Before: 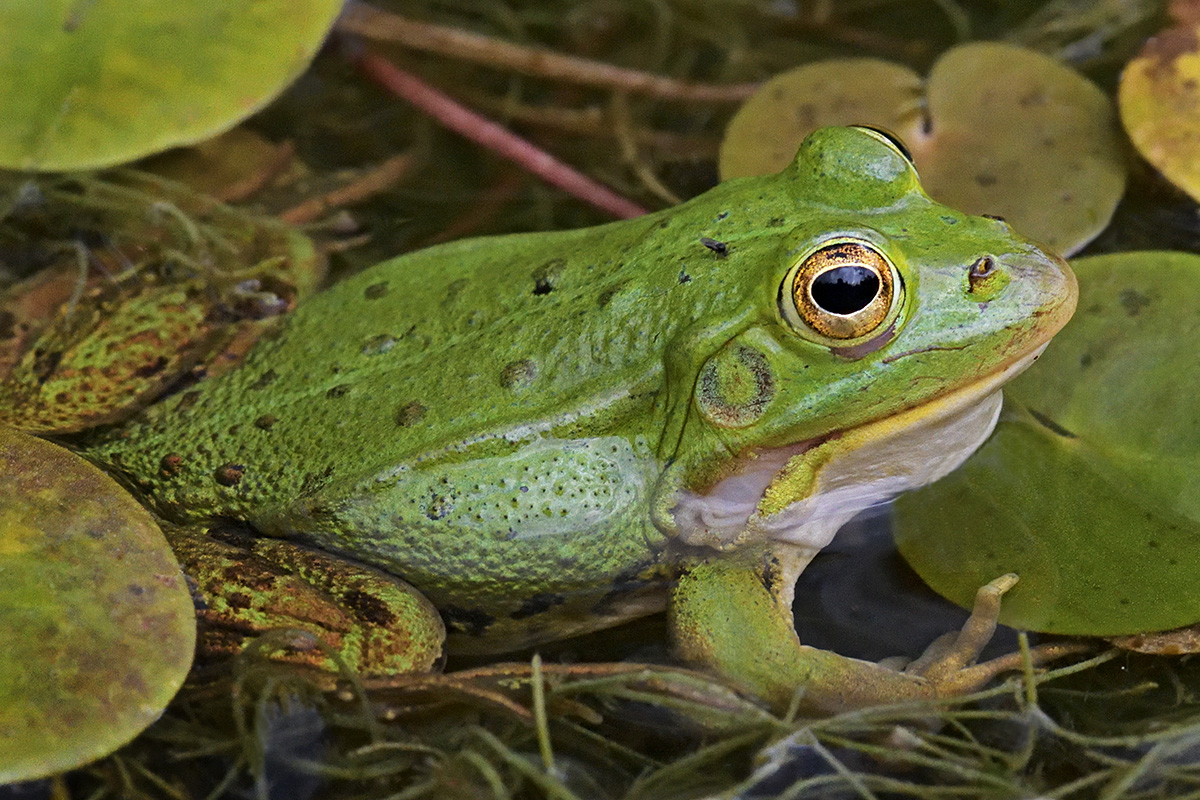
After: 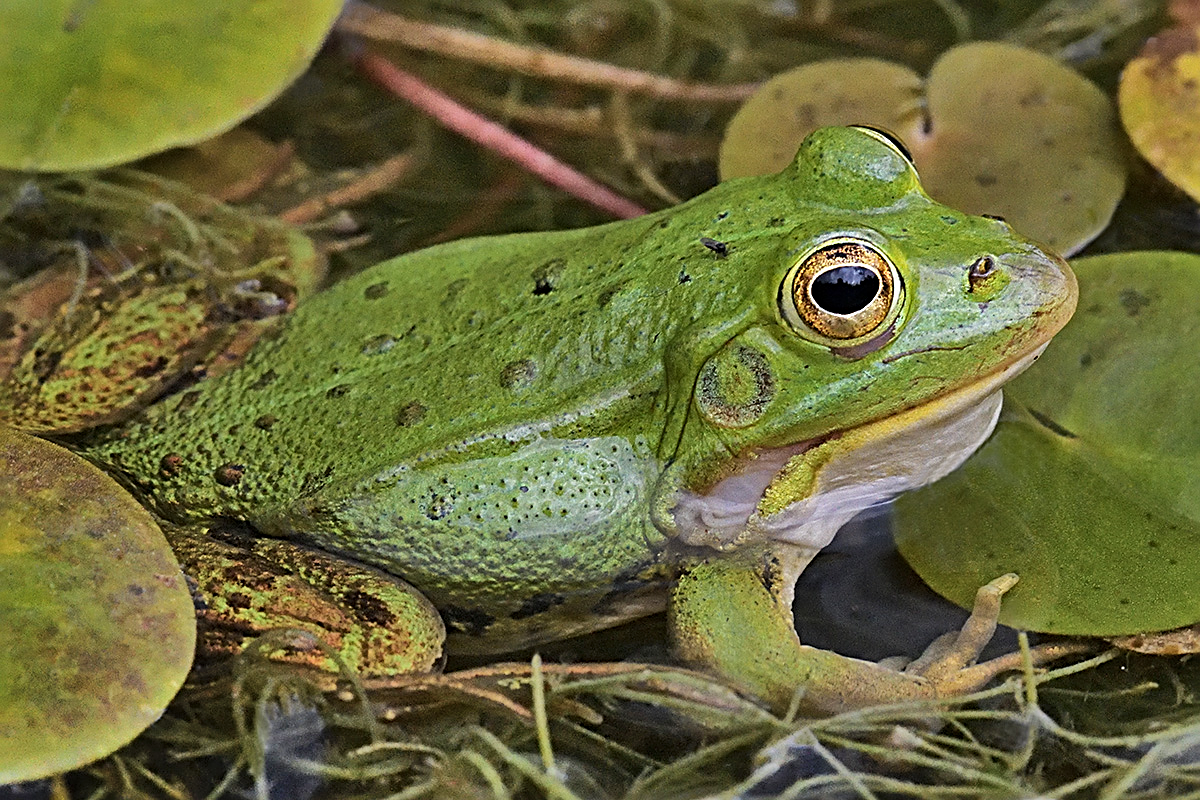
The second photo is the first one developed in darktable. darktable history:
shadows and highlights: shadows 74.84, highlights -25.84, soften with gaussian
sharpen: radius 2.65, amount 0.668
